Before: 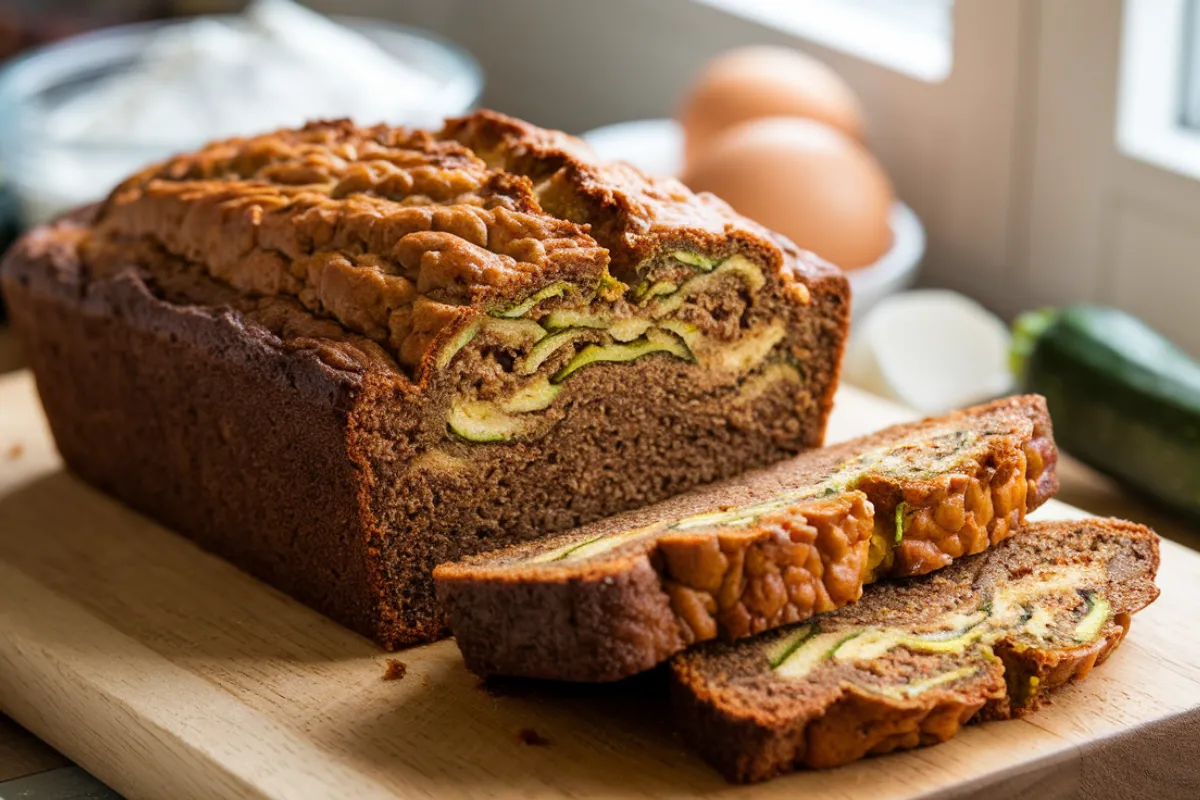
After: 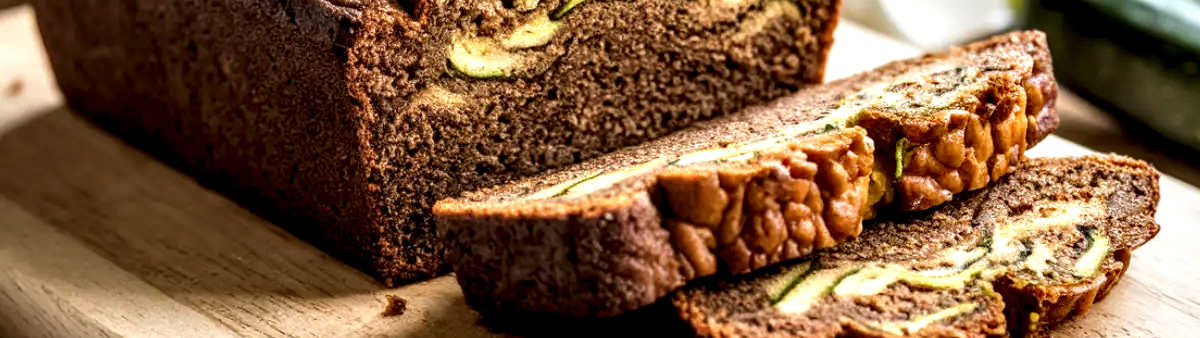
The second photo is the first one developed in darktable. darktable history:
crop: top 45.509%, bottom 12.205%
local contrast: detail 203%
